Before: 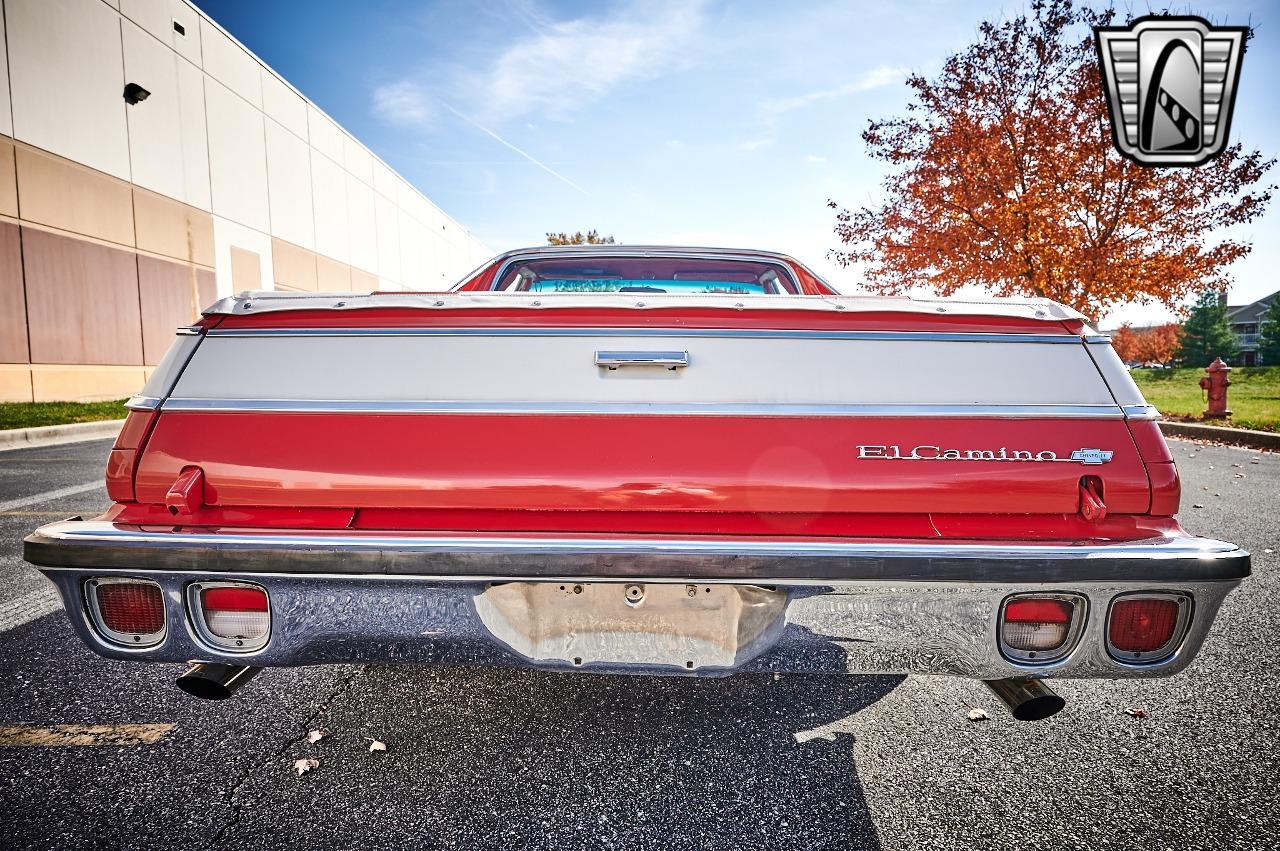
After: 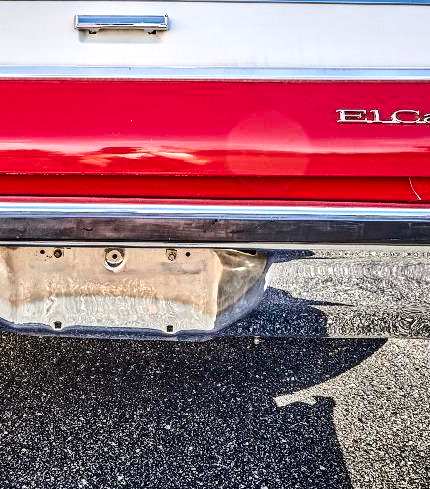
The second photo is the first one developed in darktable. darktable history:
contrast brightness saturation: contrast 0.179, saturation 0.3
crop: left 40.683%, top 39.554%, right 25.695%, bottom 2.92%
local contrast: detail 150%
